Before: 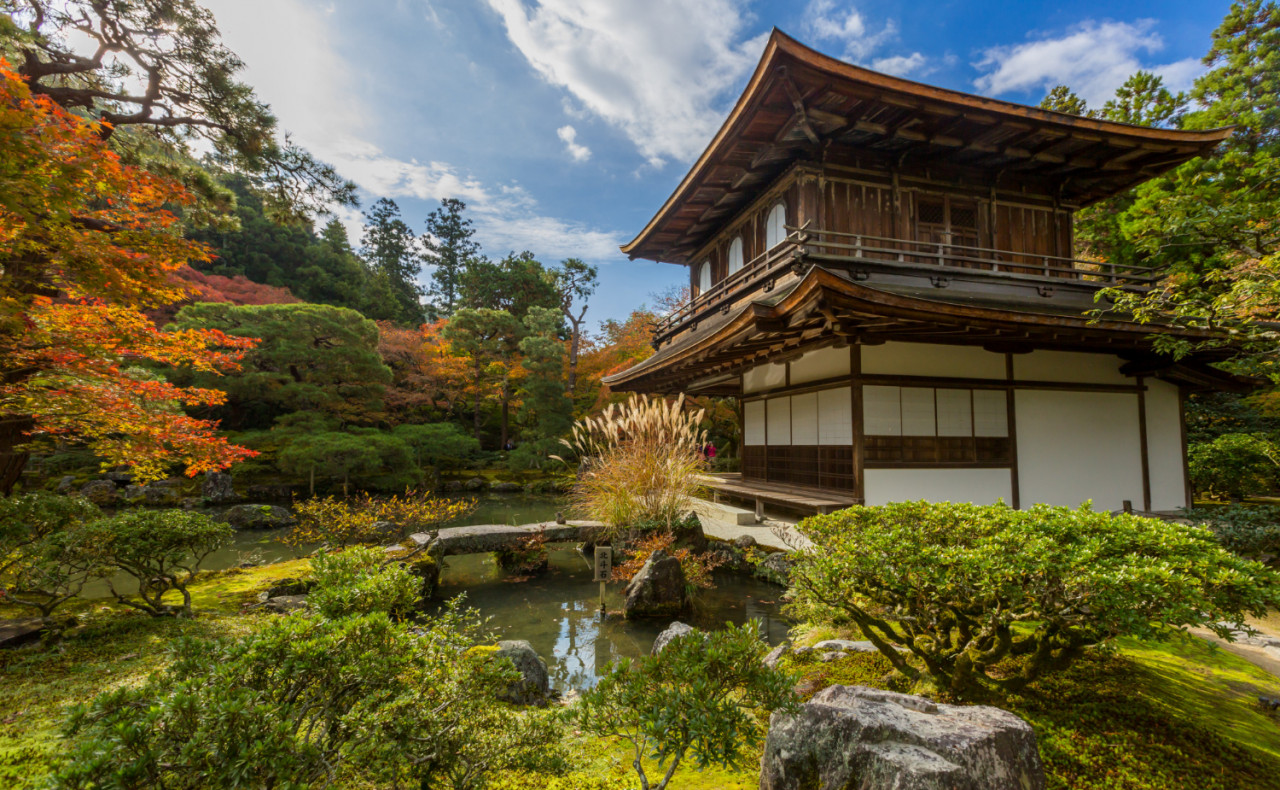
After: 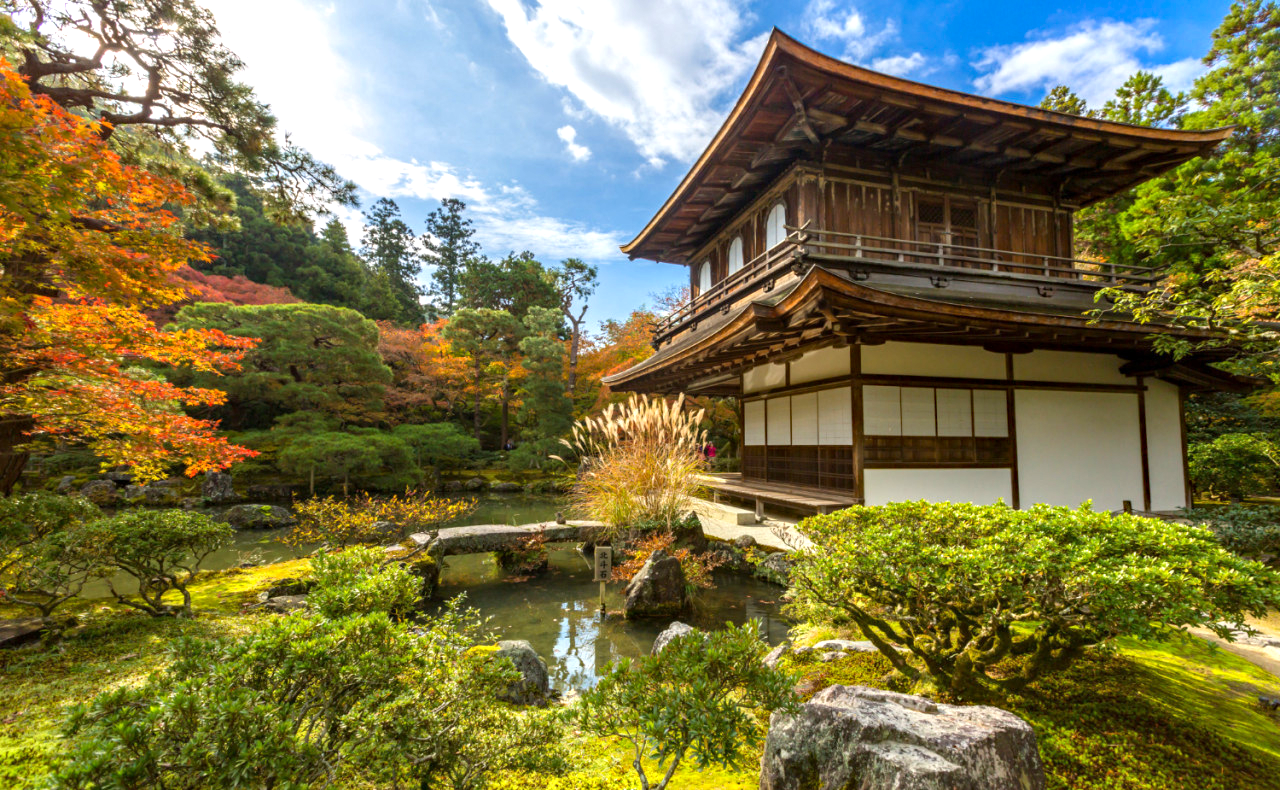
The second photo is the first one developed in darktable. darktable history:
haze removal: adaptive false
exposure: exposure 0.782 EV, compensate highlight preservation false
